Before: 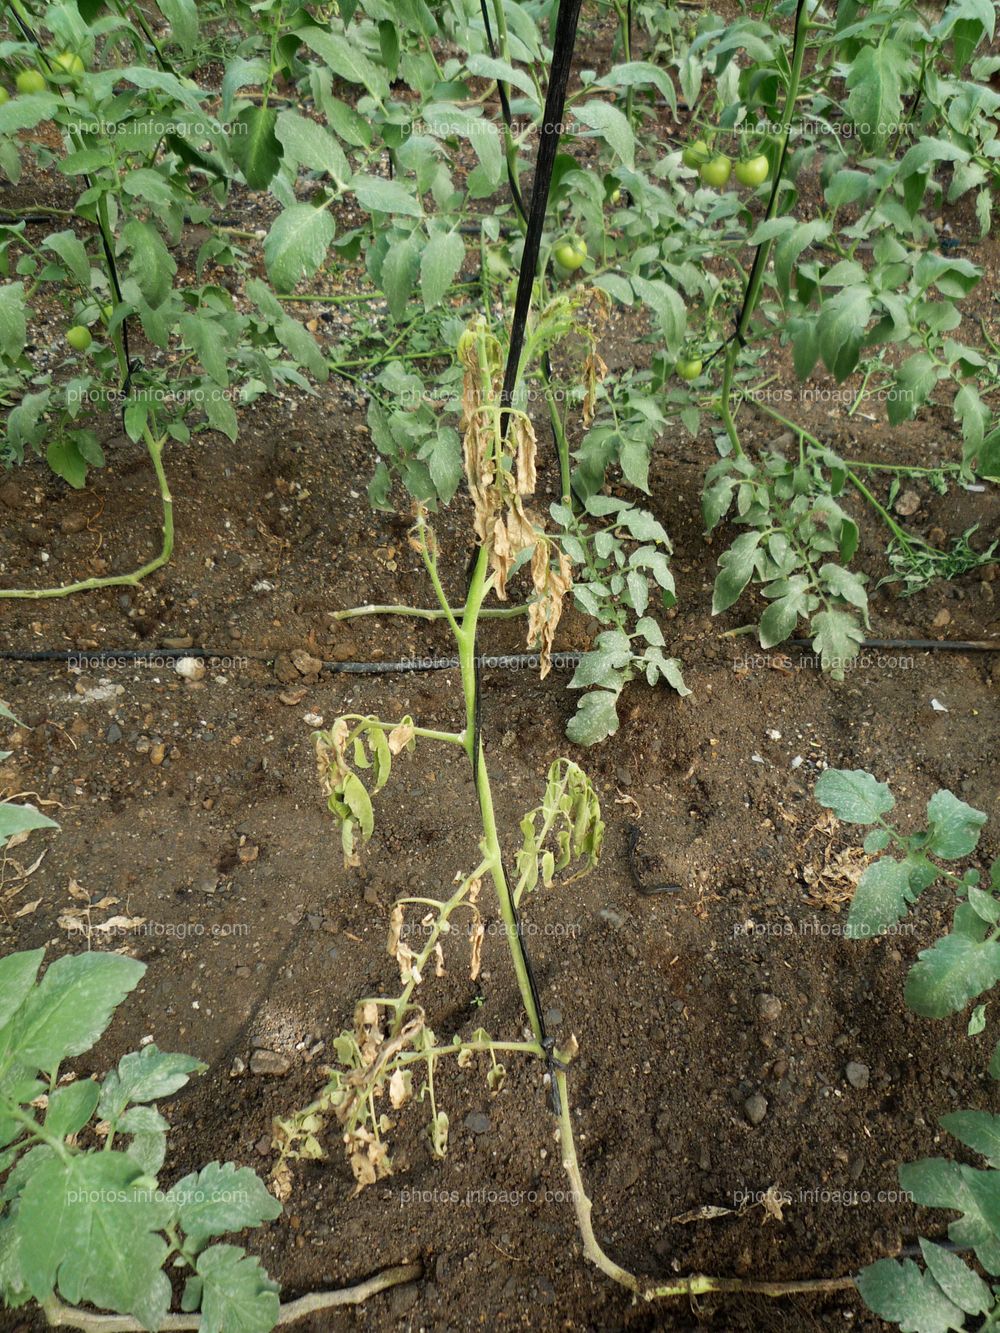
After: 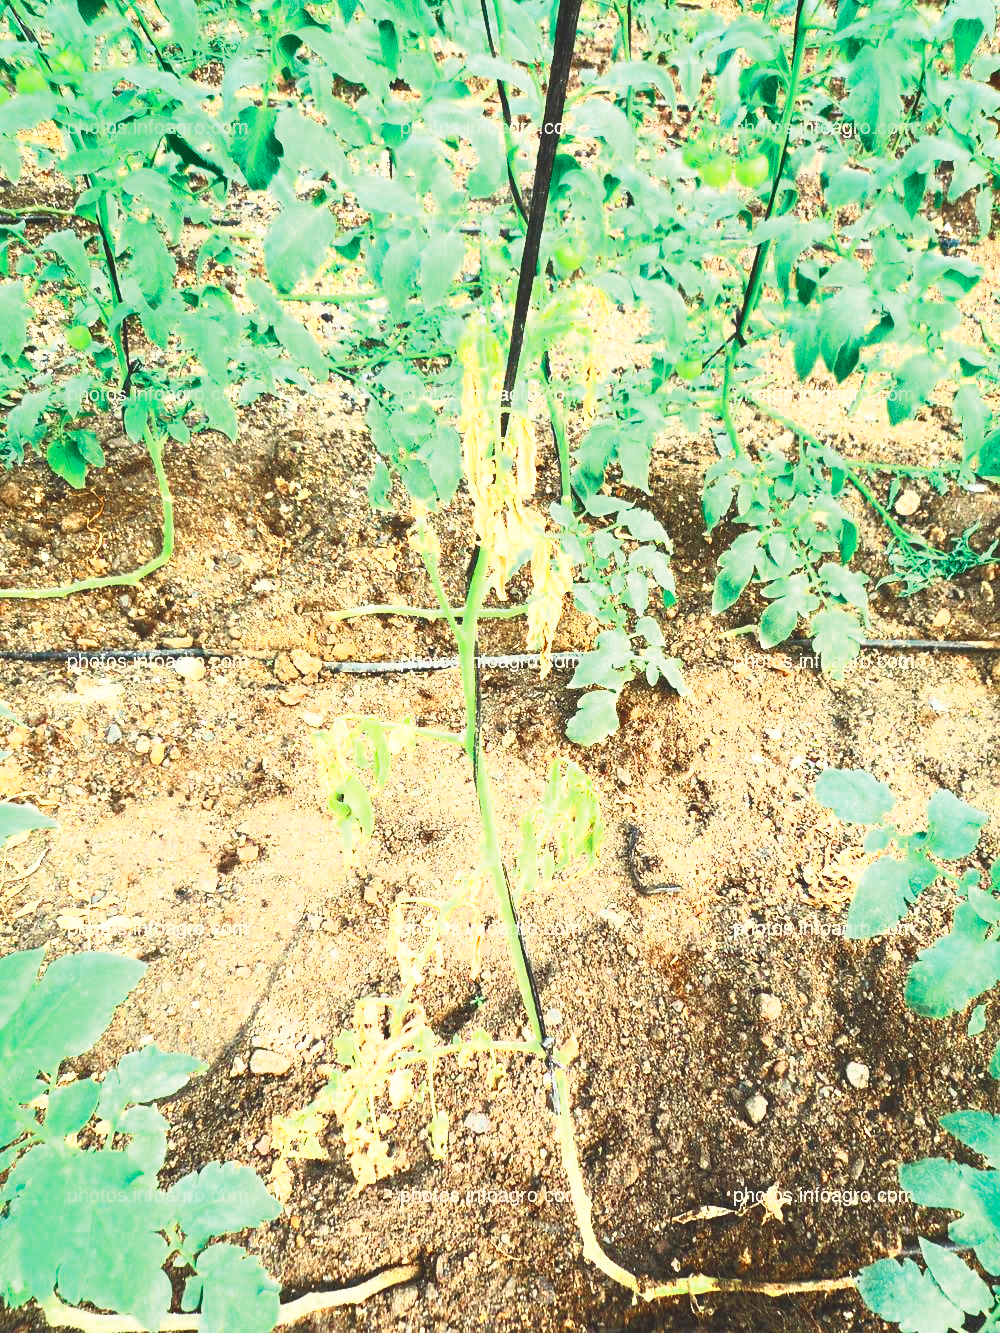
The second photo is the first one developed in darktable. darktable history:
color zones: curves: ch0 [(0, 0.5) (0.125, 0.4) (0.25, 0.5) (0.375, 0.4) (0.5, 0.4) (0.625, 0.6) (0.75, 0.6) (0.875, 0.5)]; ch1 [(0, 0.35) (0.125, 0.45) (0.25, 0.35) (0.375, 0.35) (0.5, 0.35) (0.625, 0.35) (0.75, 0.45) (0.875, 0.35)]; ch2 [(0, 0.6) (0.125, 0.5) (0.25, 0.5) (0.375, 0.6) (0.5, 0.6) (0.625, 0.5) (0.75, 0.5) (0.875, 0.5)]
base curve: curves: ch0 [(0, 0.007) (0.028, 0.063) (0.121, 0.311) (0.46, 0.743) (0.859, 0.957) (1, 1)], preserve colors none
contrast brightness saturation: contrast 0.983, brightness 0.999, saturation 0.98
